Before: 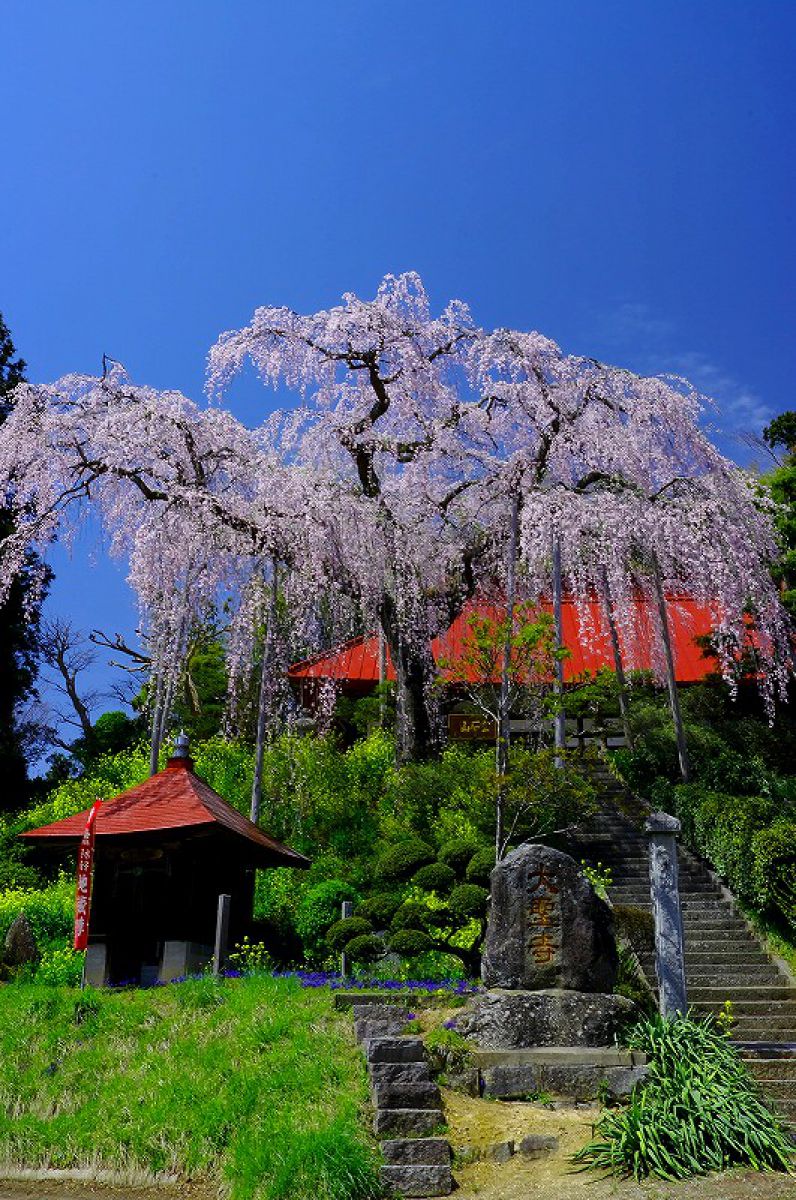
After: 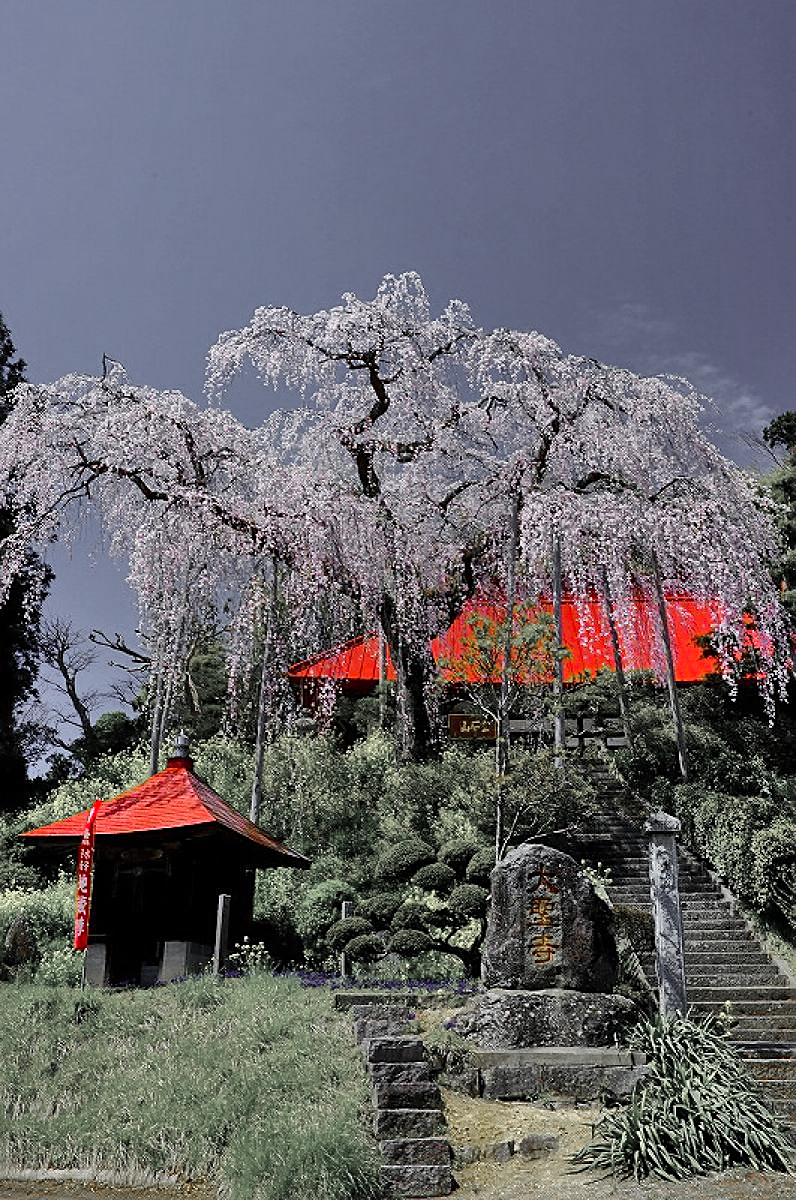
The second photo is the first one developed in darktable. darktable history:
shadows and highlights: shadows 60.59, highlights -60.51, soften with gaussian
color zones: curves: ch1 [(0, 0.638) (0.193, 0.442) (0.286, 0.15) (0.429, 0.14) (0.571, 0.142) (0.714, 0.154) (0.857, 0.175) (1, 0.638)]
sharpen: on, module defaults
